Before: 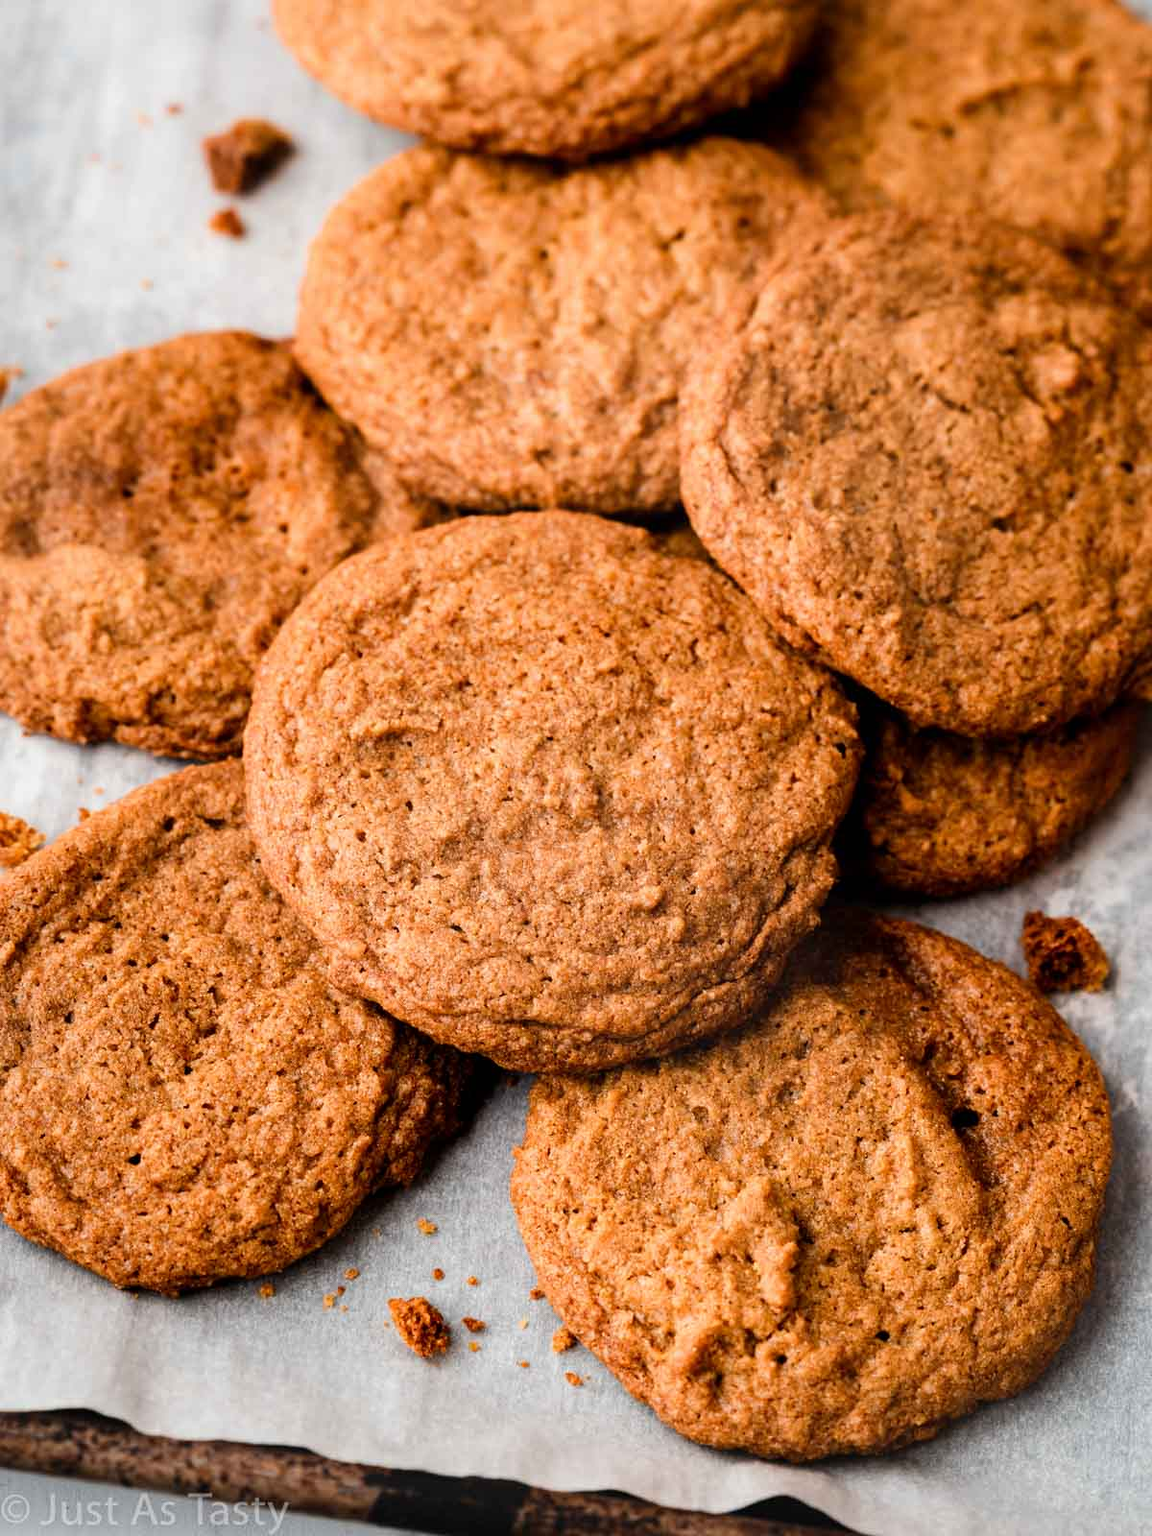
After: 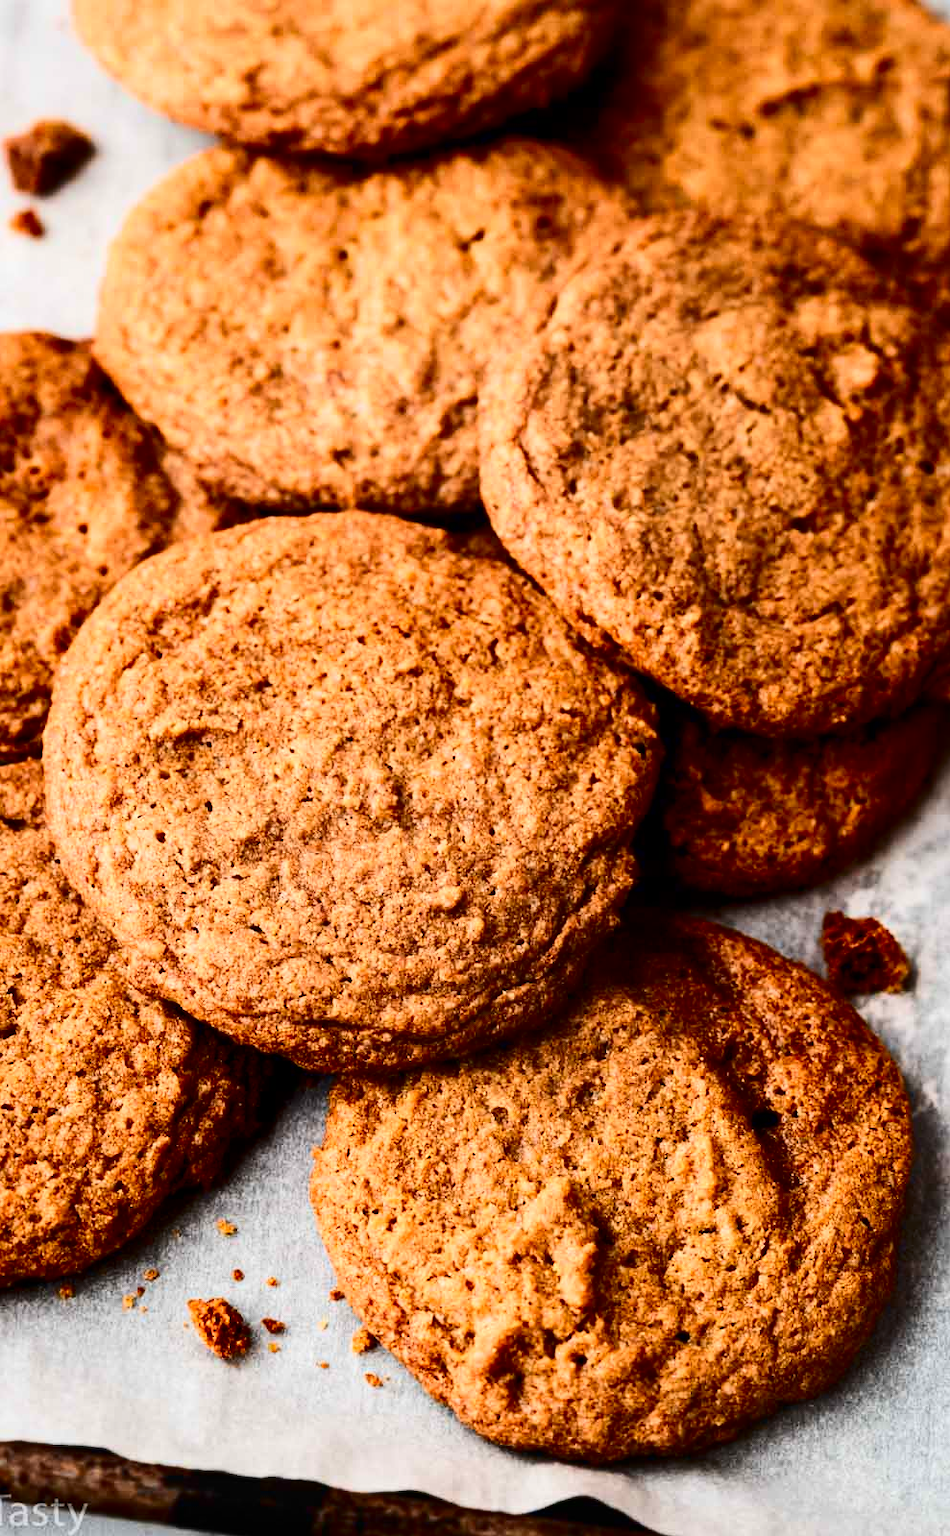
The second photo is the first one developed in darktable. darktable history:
crop: left 17.417%, bottom 0.049%
contrast brightness saturation: contrast 0.328, brightness -0.082, saturation 0.168
